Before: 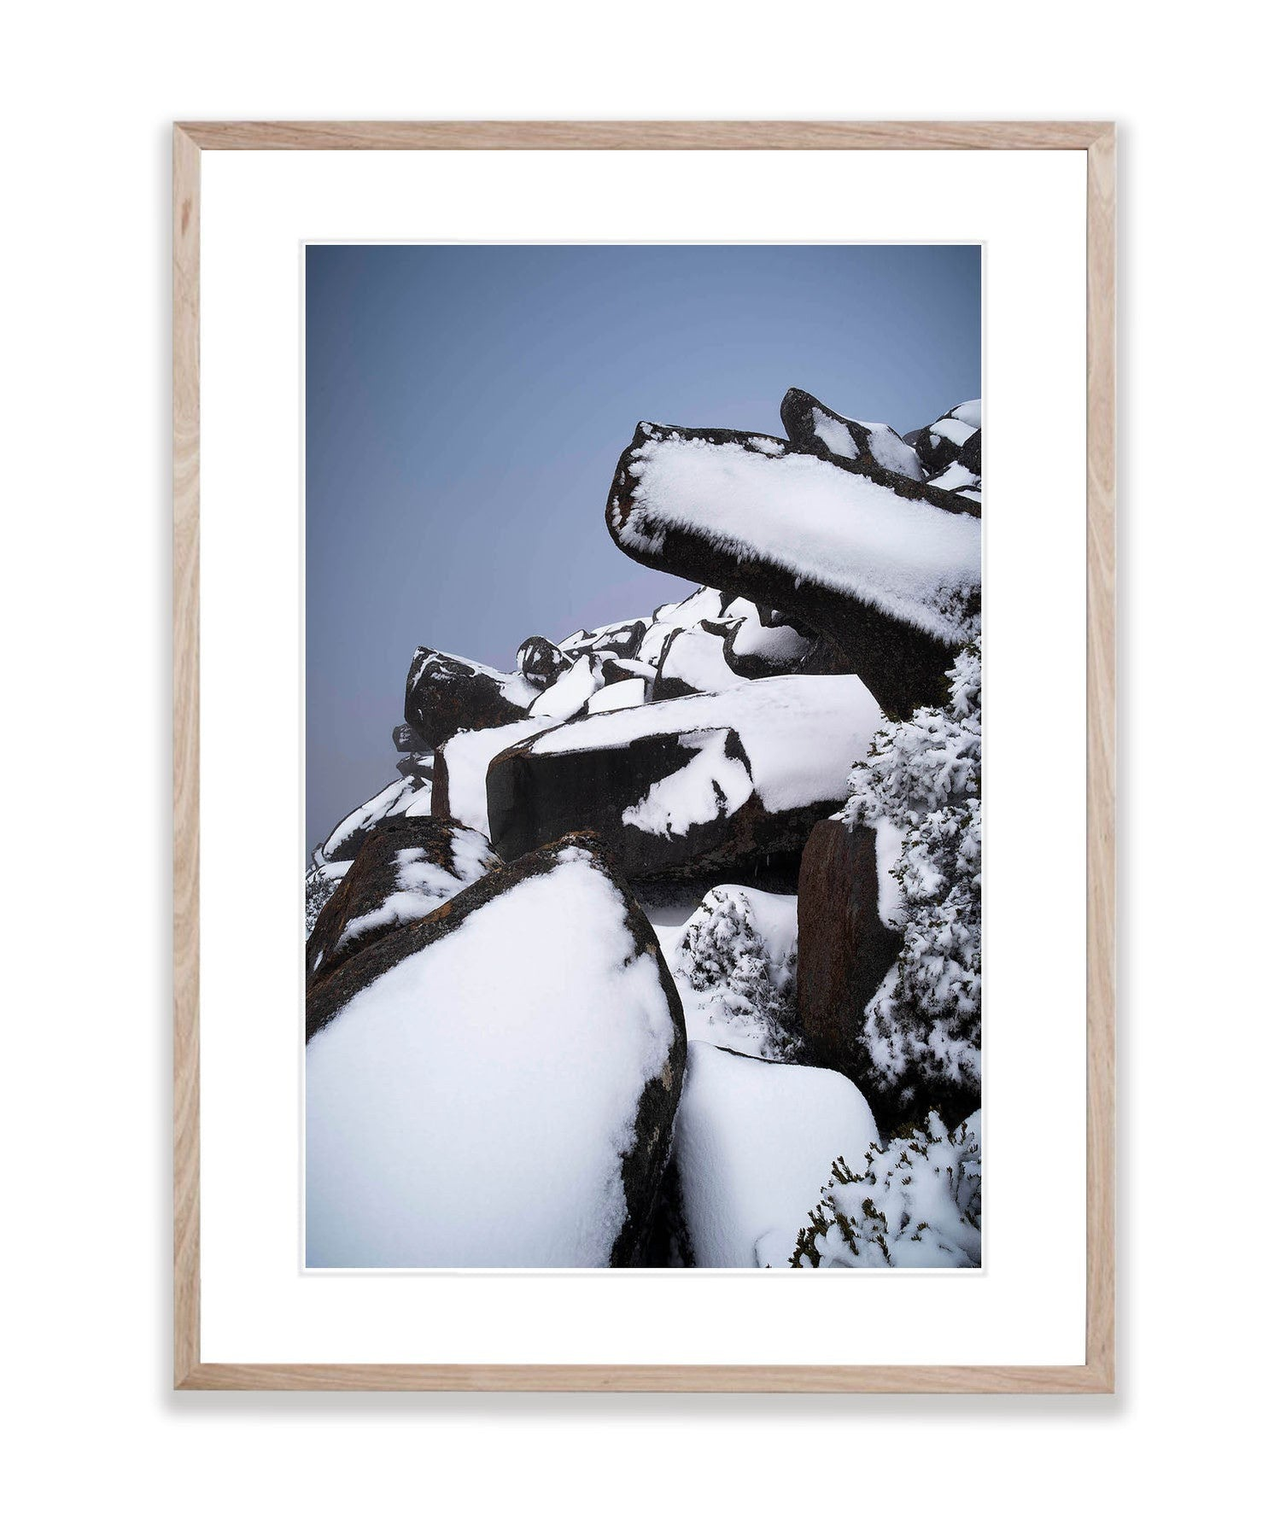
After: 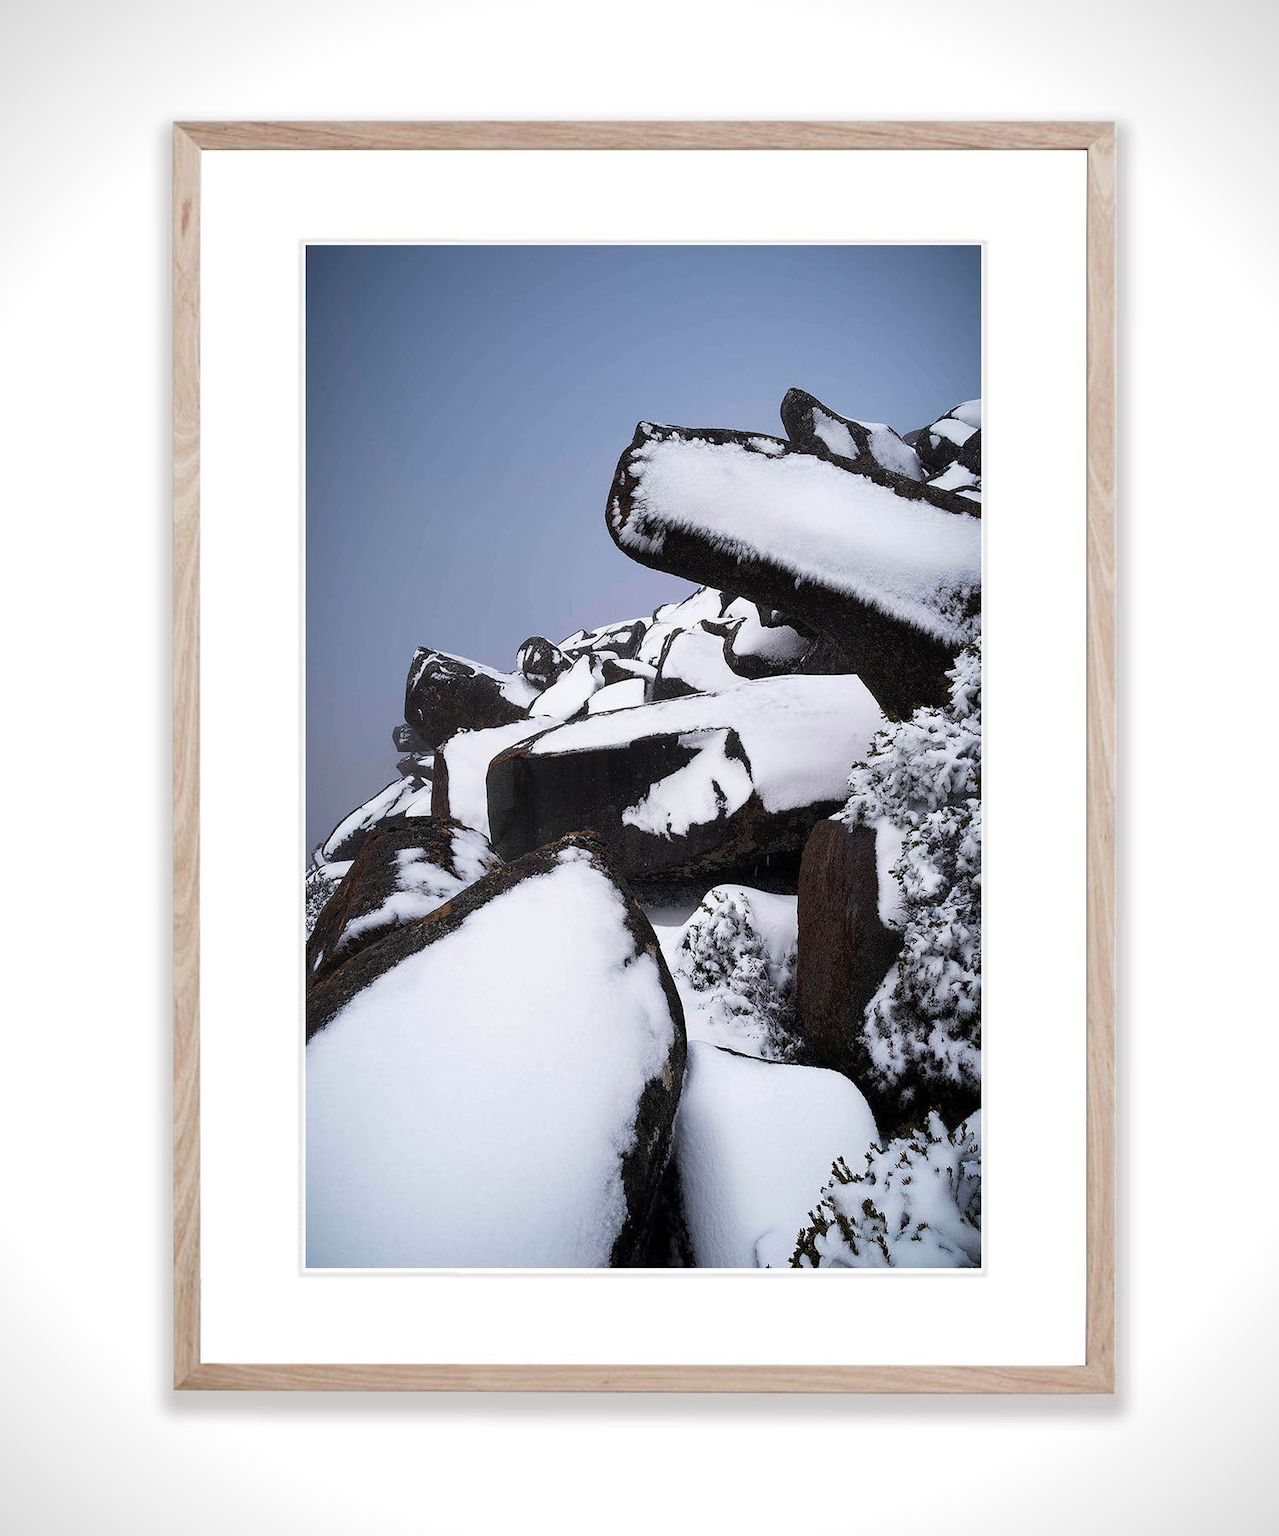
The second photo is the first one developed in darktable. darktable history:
vignetting: fall-off start 100.62%, center (0, 0.007)
